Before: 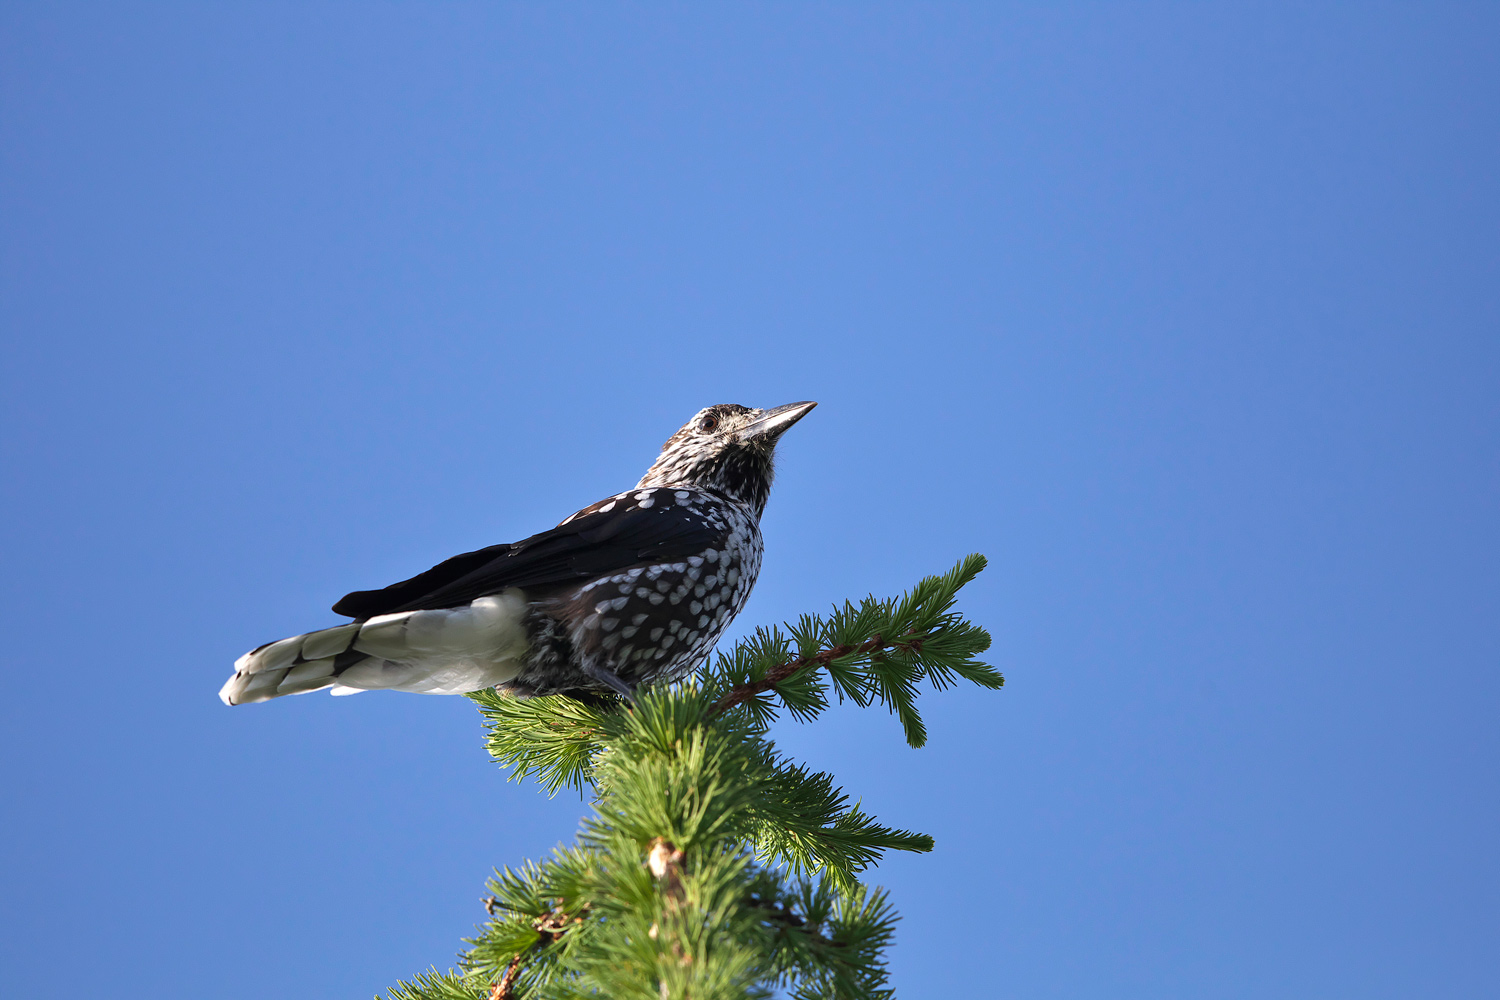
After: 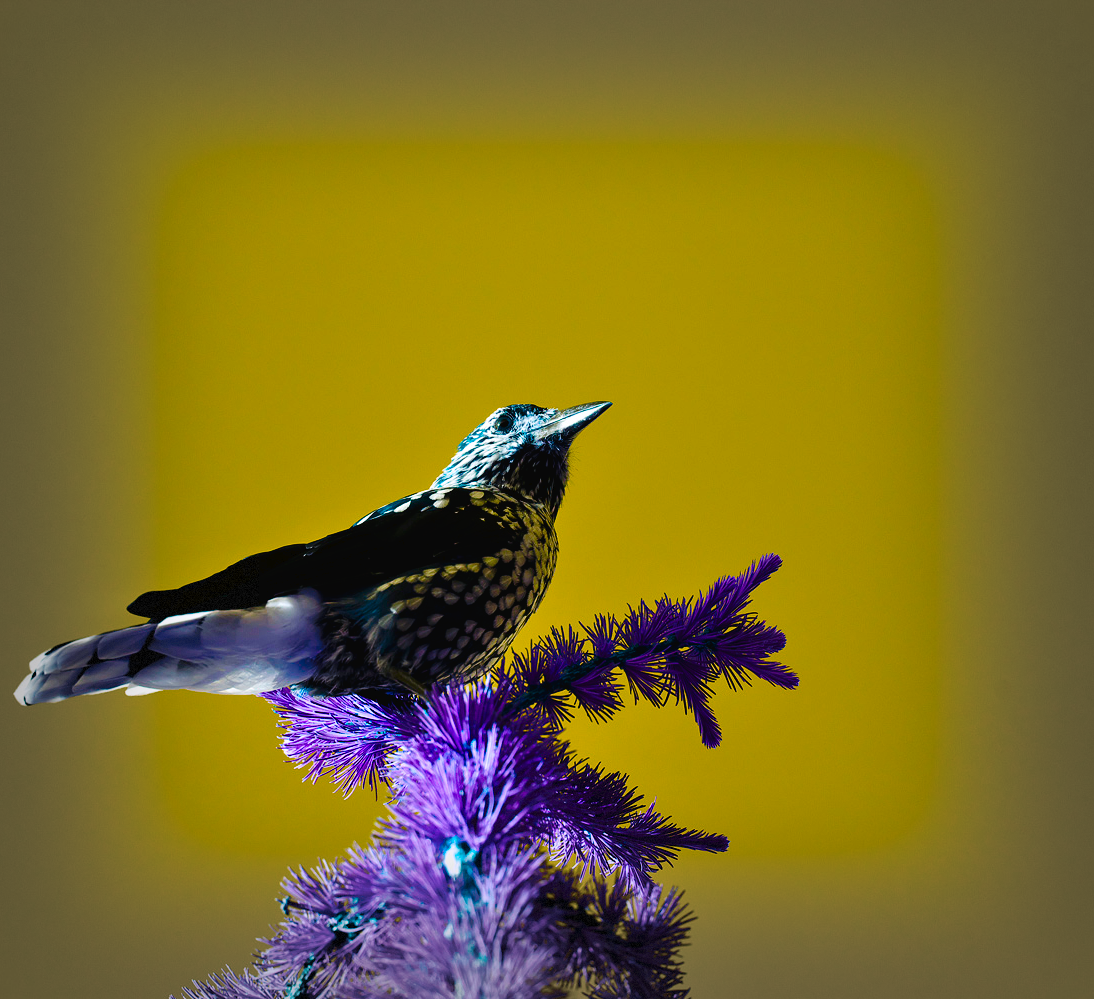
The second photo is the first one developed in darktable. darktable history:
color balance rgb: shadows lift › luminance 0.552%, shadows lift › chroma 6.811%, shadows lift › hue 301.13°, power › luminance -7.911%, power › chroma 1.096%, power › hue 216.46°, linear chroma grading › global chroma 15.64%, perceptual saturation grading › global saturation 20%, perceptual saturation grading › highlights -25.324%, perceptual saturation grading › shadows 50.01%, hue shift 177.63°, global vibrance 49.516%, contrast 0.366%
vignetting: fall-off start 52.82%, automatic ratio true, width/height ratio 1.316, shape 0.218, dithering 8-bit output, unbound false
crop: left 13.707%, right 13.31%
tone curve: curves: ch0 [(0, 0) (0.003, 0.02) (0.011, 0.021) (0.025, 0.022) (0.044, 0.023) (0.069, 0.026) (0.1, 0.04) (0.136, 0.06) (0.177, 0.092) (0.224, 0.127) (0.277, 0.176) (0.335, 0.258) (0.399, 0.349) (0.468, 0.444) (0.543, 0.546) (0.623, 0.649) (0.709, 0.754) (0.801, 0.842) (0.898, 0.922) (1, 1)], preserve colors none
